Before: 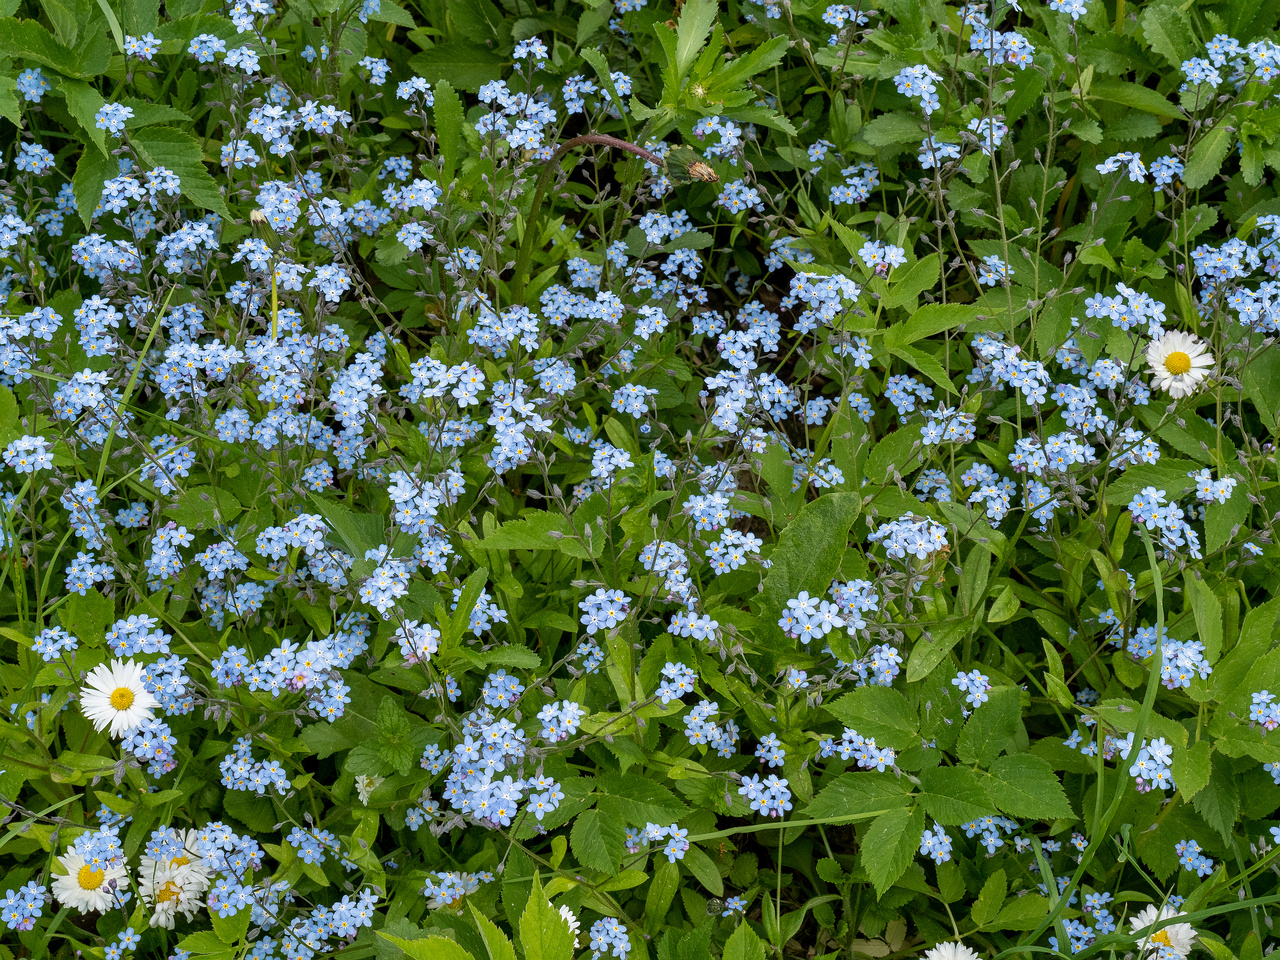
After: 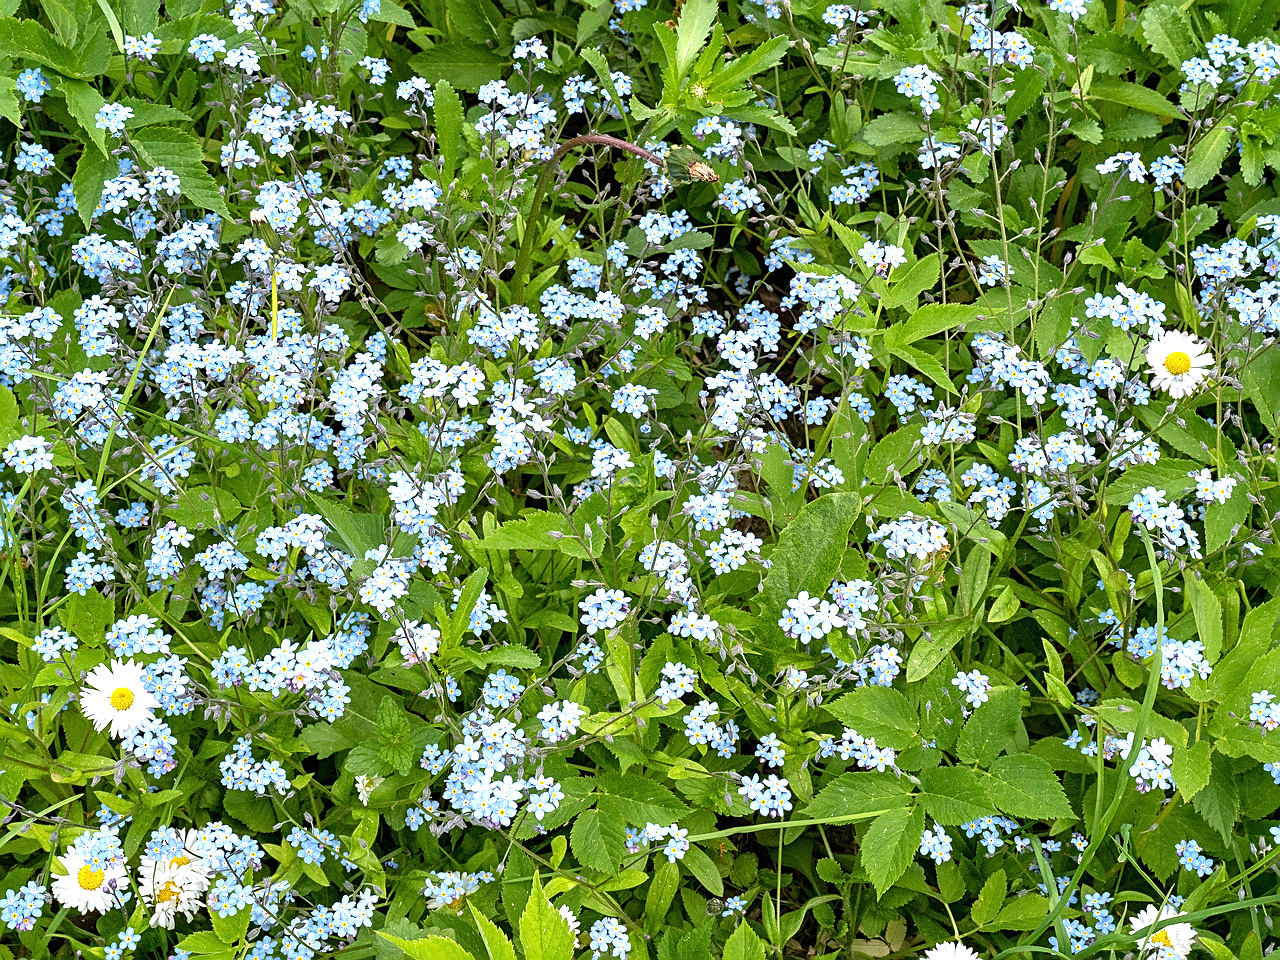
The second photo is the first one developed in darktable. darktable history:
exposure: black level correction 0, exposure 0.953 EV, compensate exposure bias true, compensate highlight preservation false
sharpen: on, module defaults
white balance: red 1.009, blue 1.027
